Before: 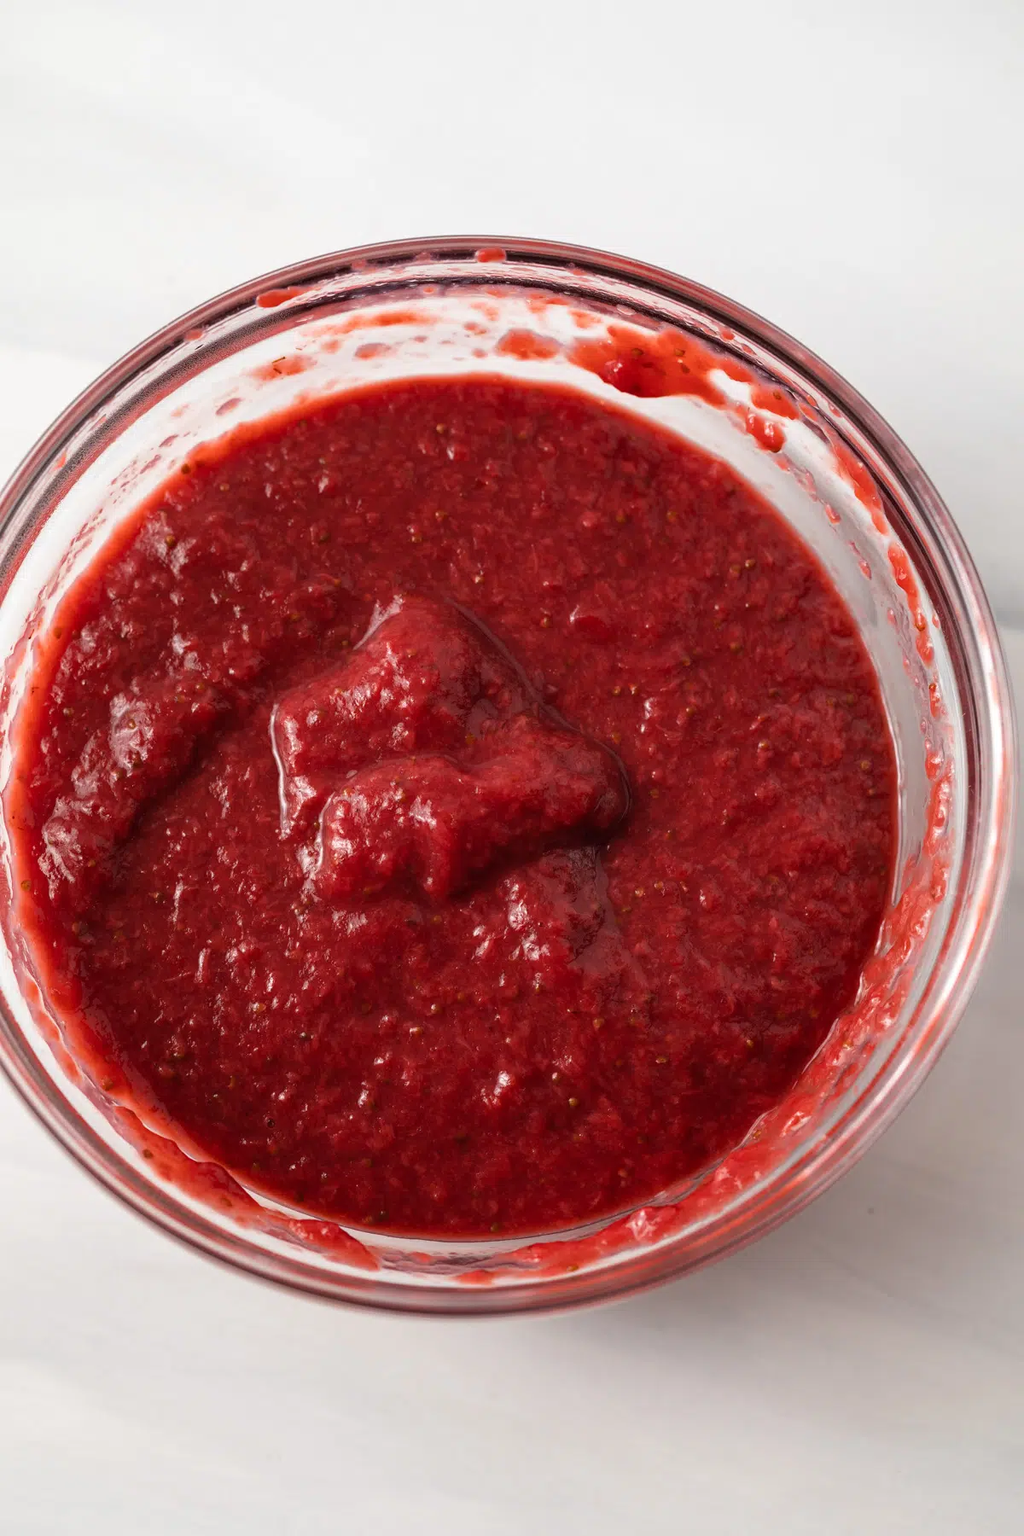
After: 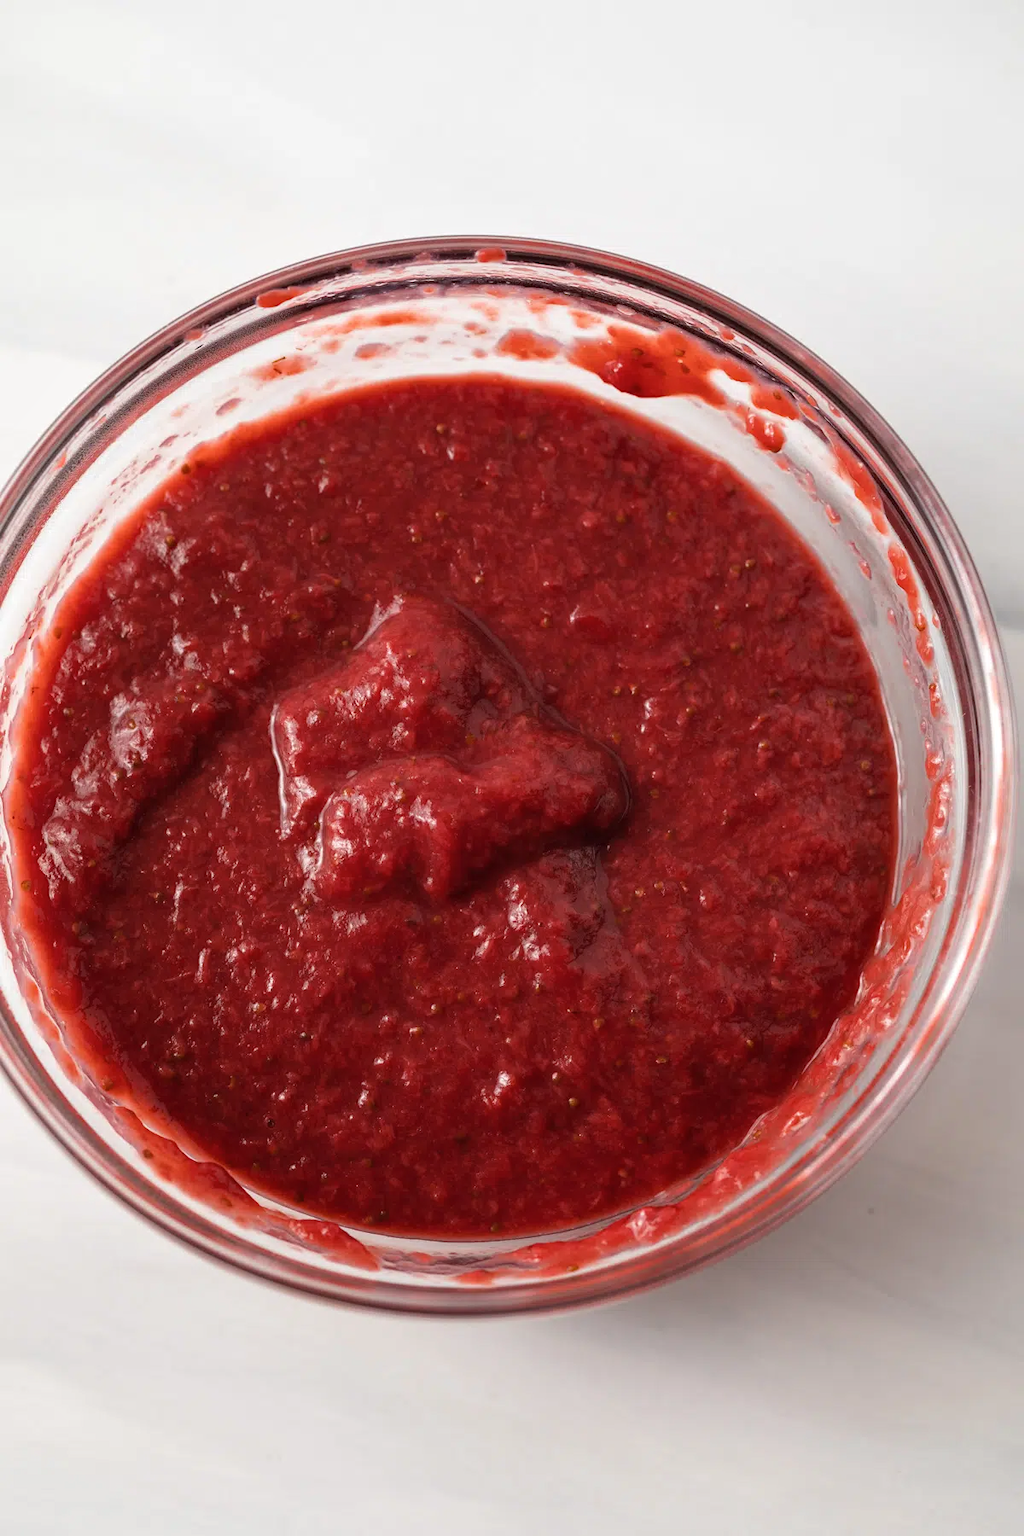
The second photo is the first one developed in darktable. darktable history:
tone equalizer: mask exposure compensation -0.493 EV
contrast brightness saturation: saturation -0.045
